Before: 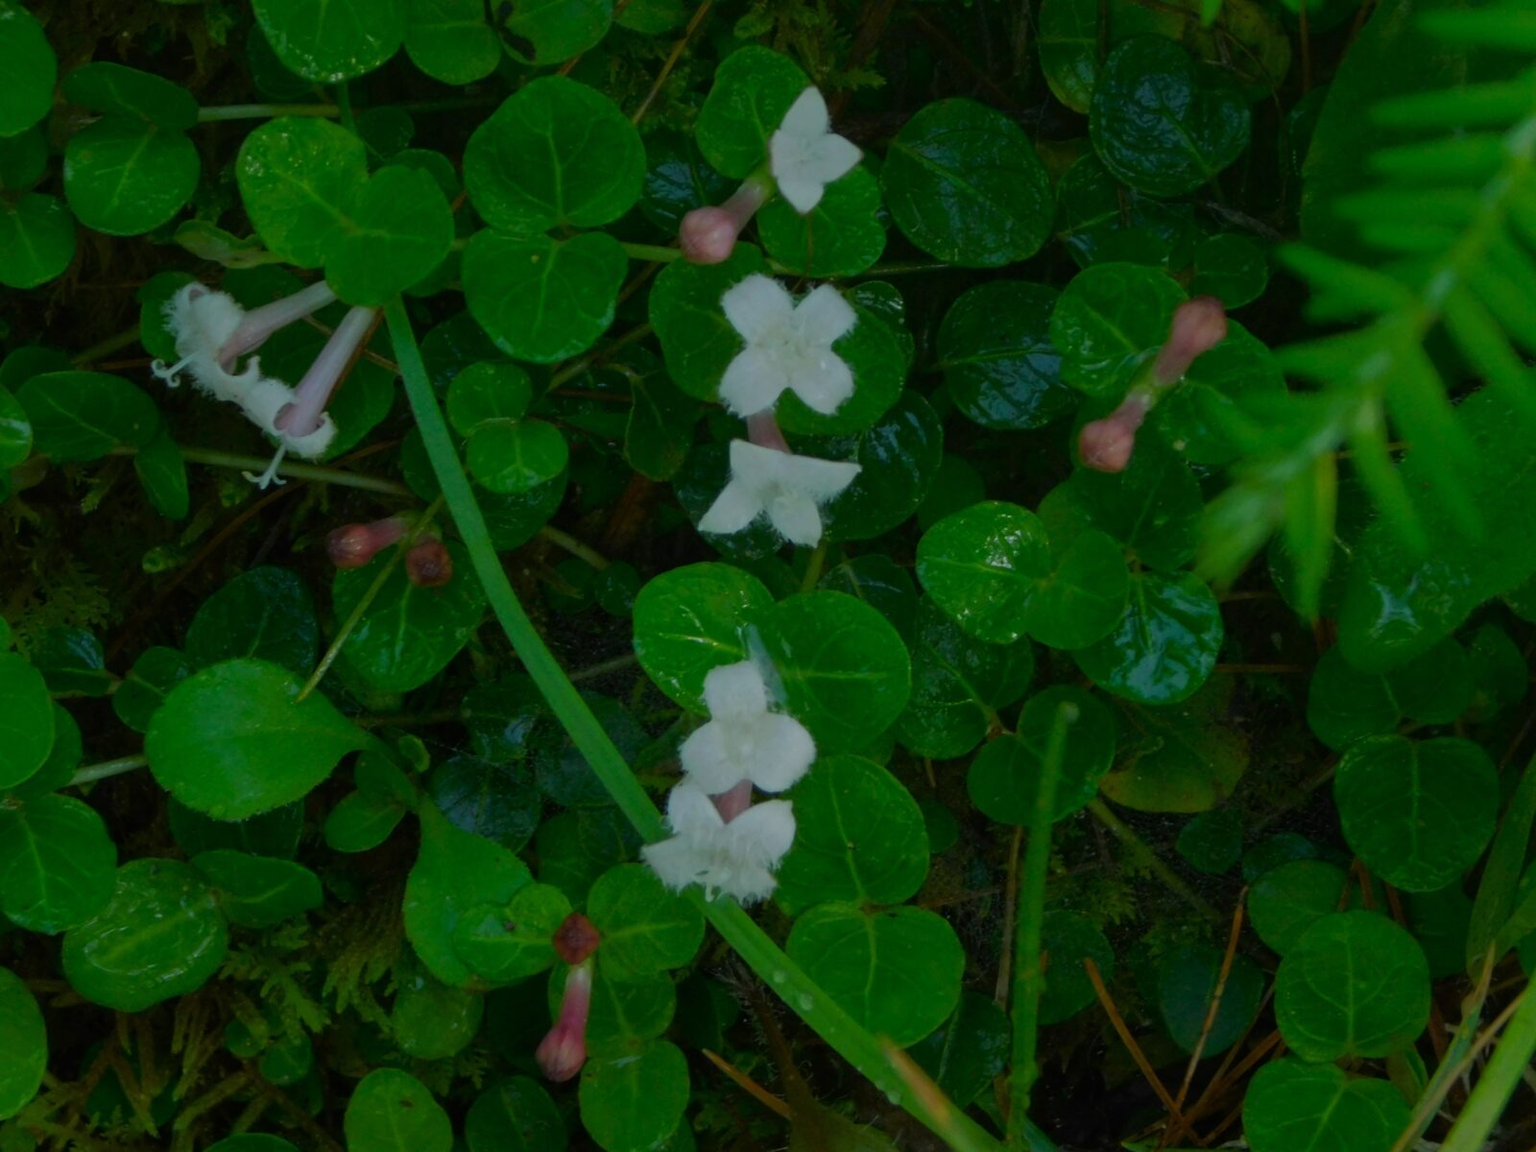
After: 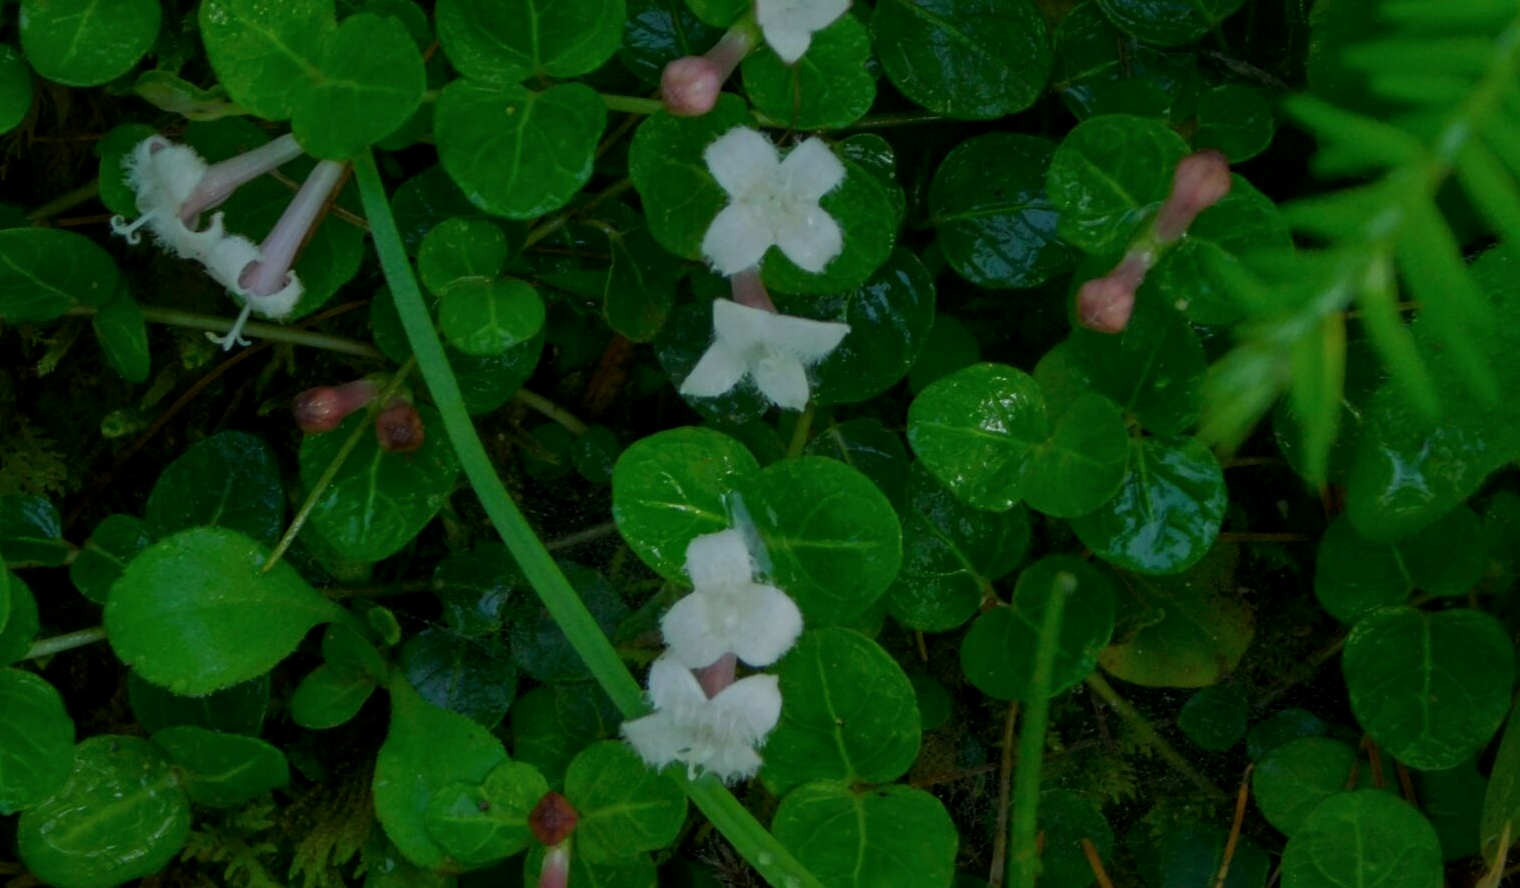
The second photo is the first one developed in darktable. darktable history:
local contrast: on, module defaults
crop and rotate: left 2.991%, top 13.302%, right 1.981%, bottom 12.636%
